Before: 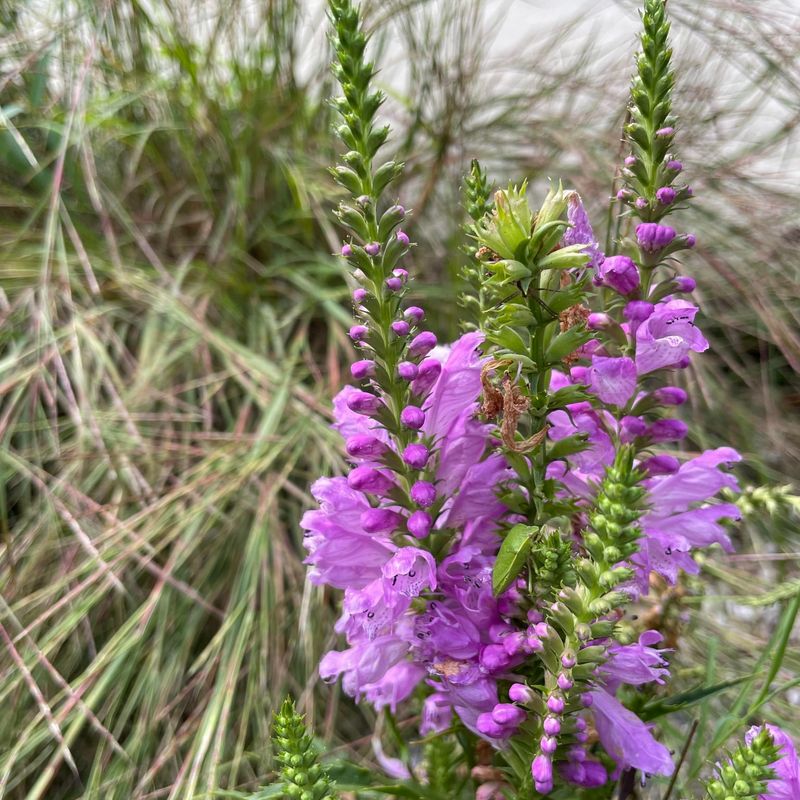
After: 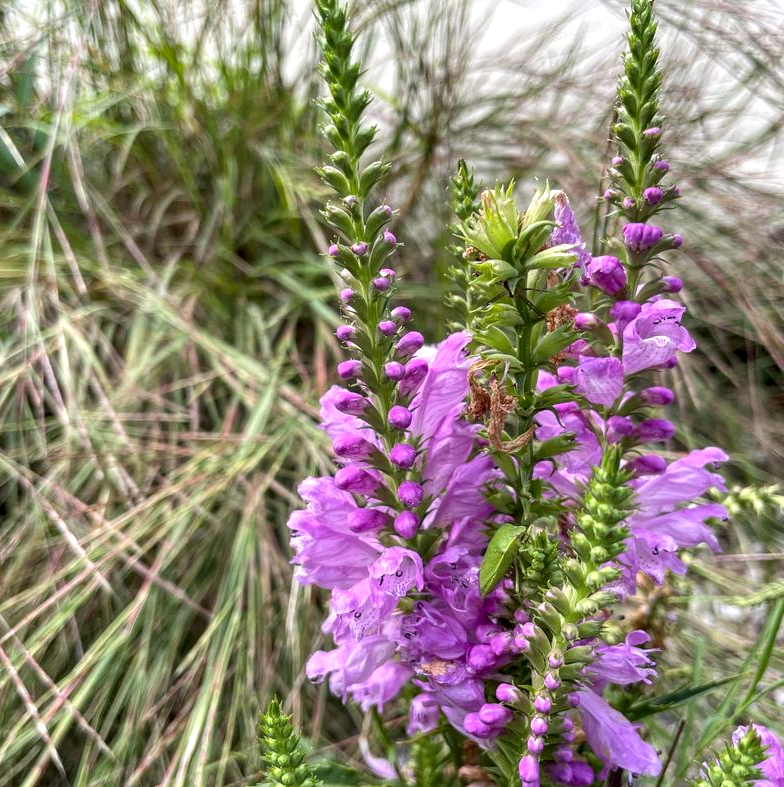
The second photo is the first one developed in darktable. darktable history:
exposure: exposure 0.18 EV, compensate exposure bias true, compensate highlight preservation false
local contrast: detail 130%
crop: left 1.628%, right 0.284%, bottom 1.569%
